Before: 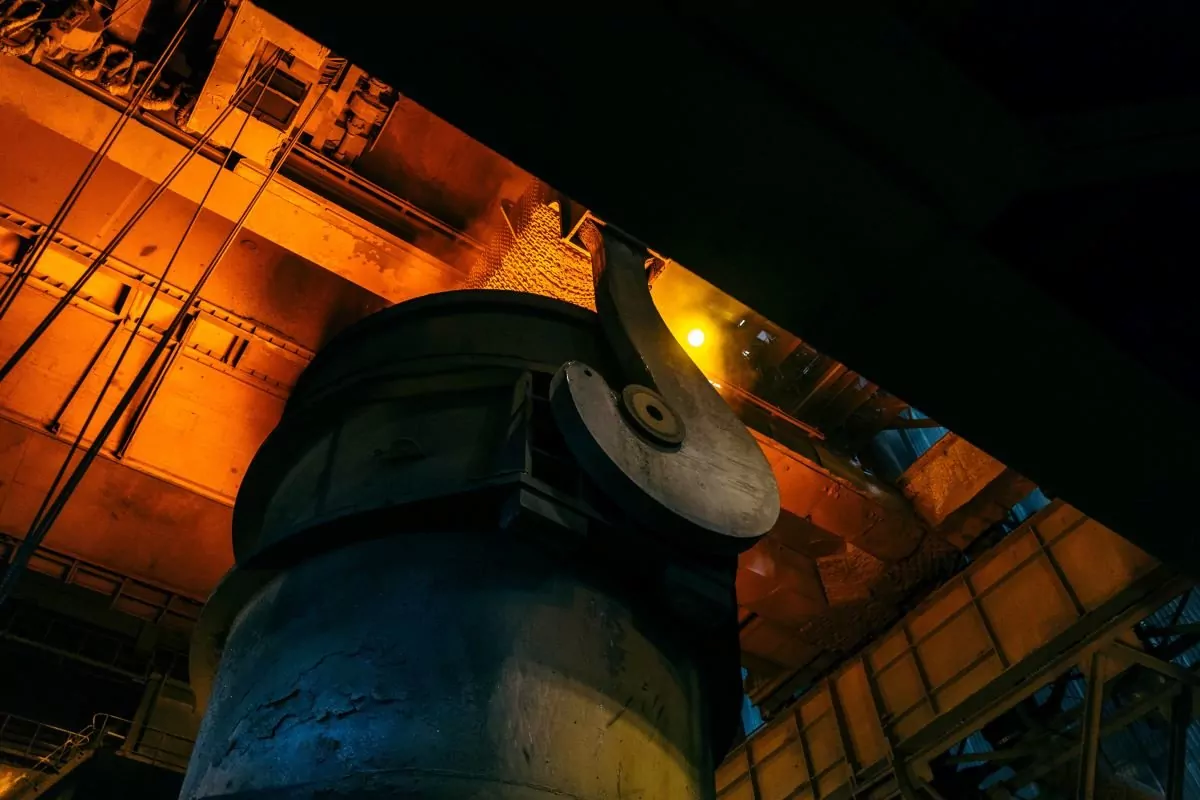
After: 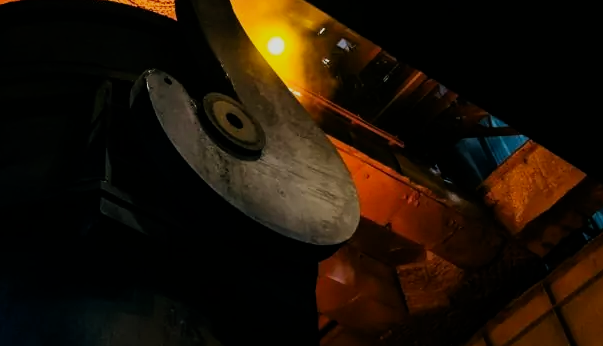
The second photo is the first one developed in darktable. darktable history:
filmic rgb: black relative exposure -7.65 EV, white relative exposure 4.56 EV, hardness 3.61, contrast 1.106
contrast brightness saturation: contrast 0.04, saturation 0.07
crop: left 35.03%, top 36.625%, right 14.663%, bottom 20.057%
